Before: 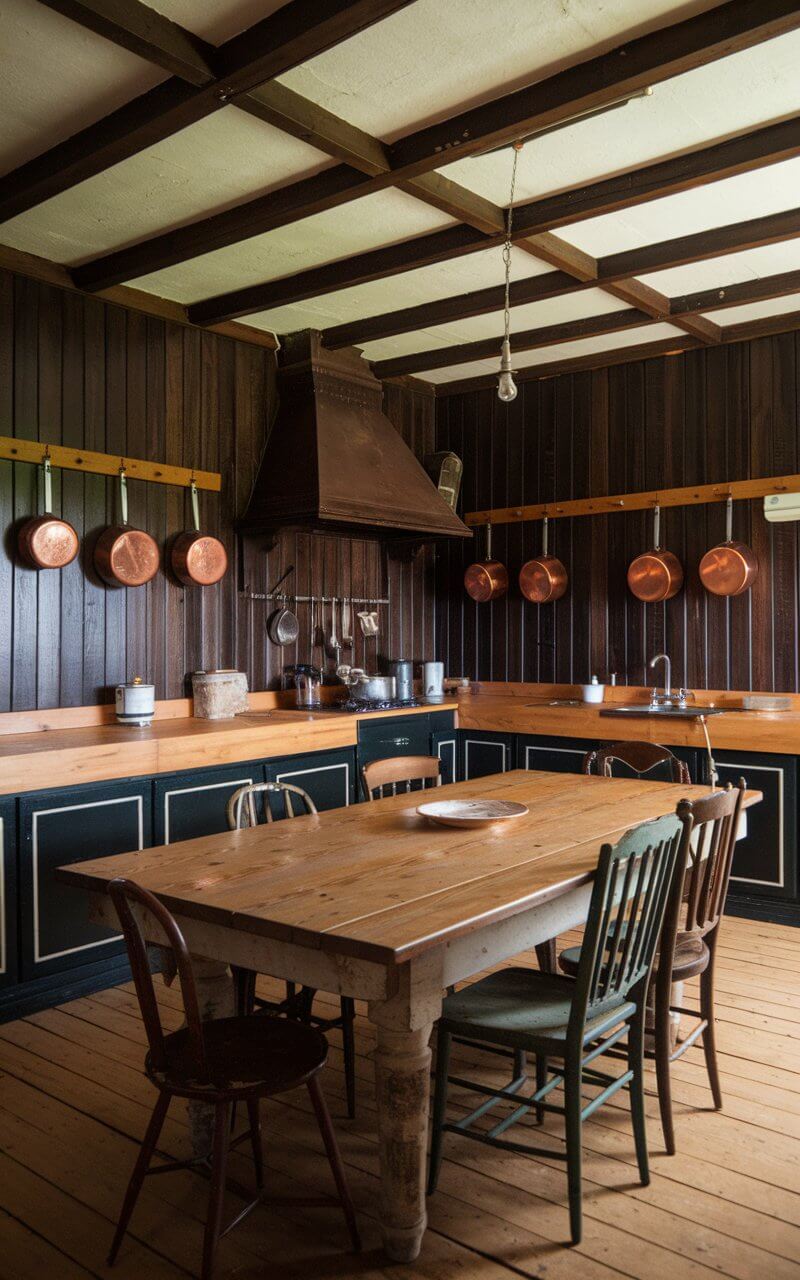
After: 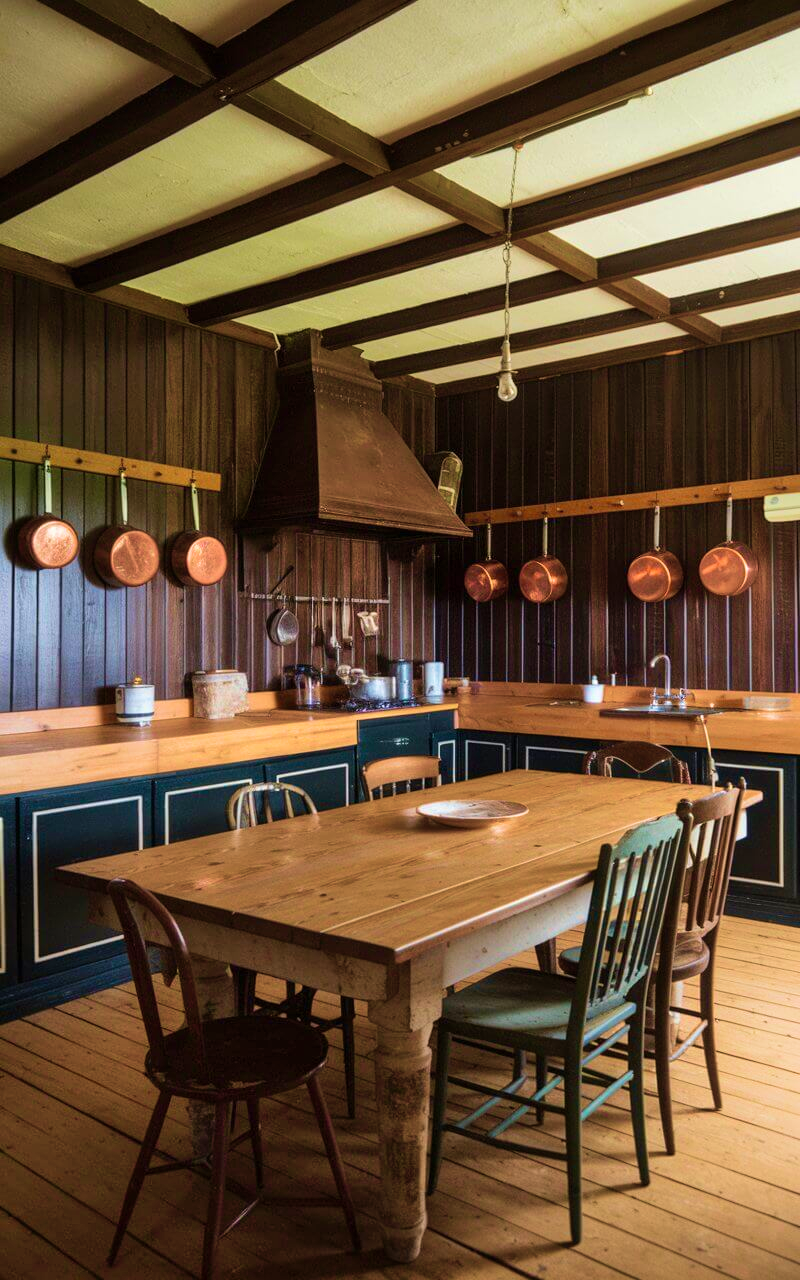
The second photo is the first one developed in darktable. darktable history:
shadows and highlights: highlights 70.7, soften with gaussian
velvia: strength 67.07%, mid-tones bias 0.972
